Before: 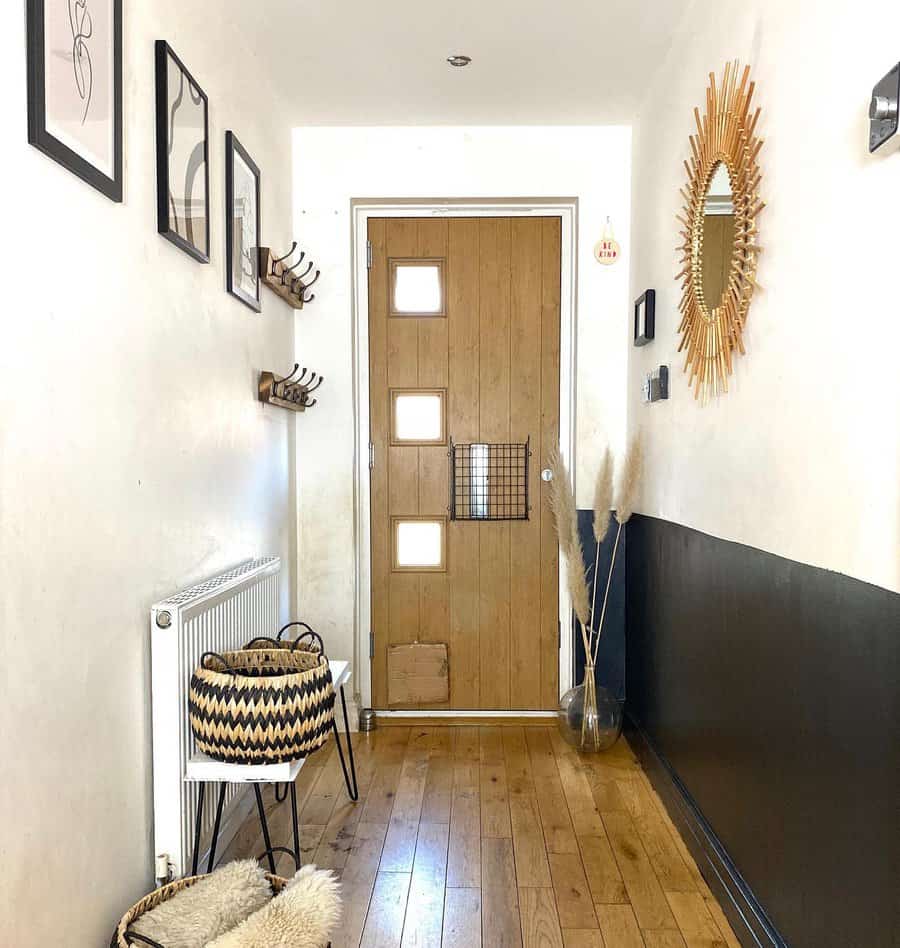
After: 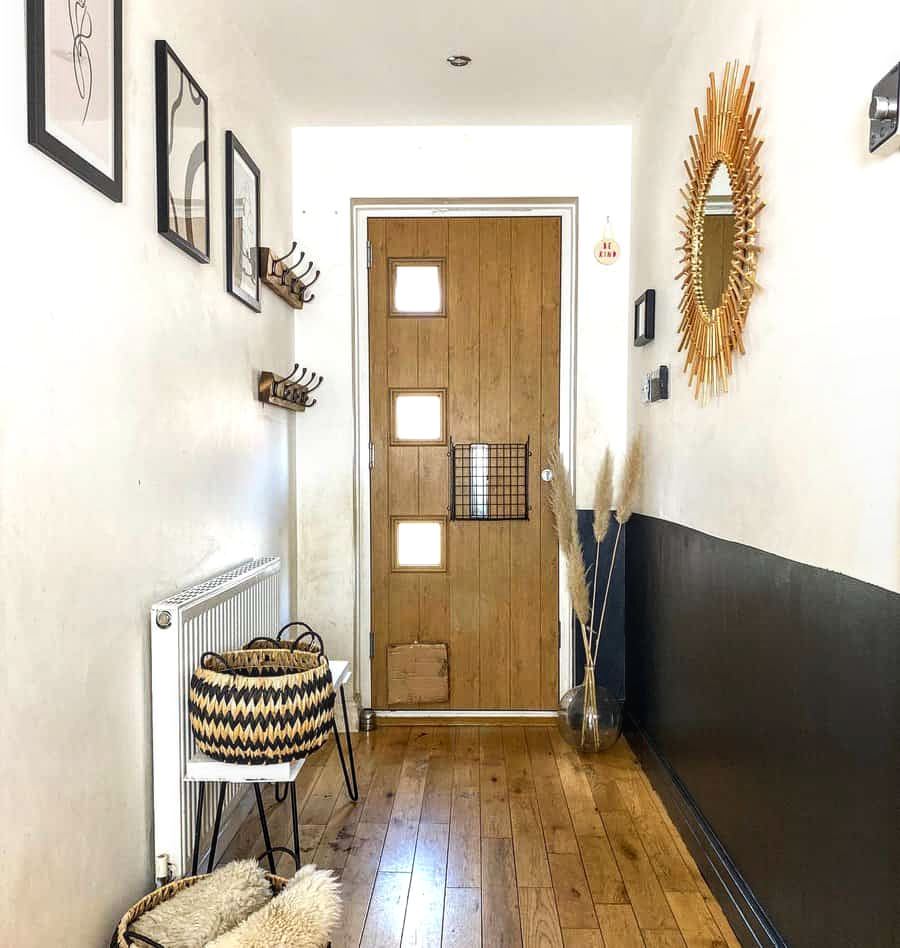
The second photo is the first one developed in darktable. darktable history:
local contrast: on, module defaults
tone curve: curves: ch0 [(0, 0) (0.003, 0.038) (0.011, 0.035) (0.025, 0.03) (0.044, 0.044) (0.069, 0.062) (0.1, 0.087) (0.136, 0.114) (0.177, 0.15) (0.224, 0.193) (0.277, 0.242) (0.335, 0.299) (0.399, 0.361) (0.468, 0.437) (0.543, 0.521) (0.623, 0.614) (0.709, 0.717) (0.801, 0.817) (0.898, 0.913) (1, 1)], preserve colors none
